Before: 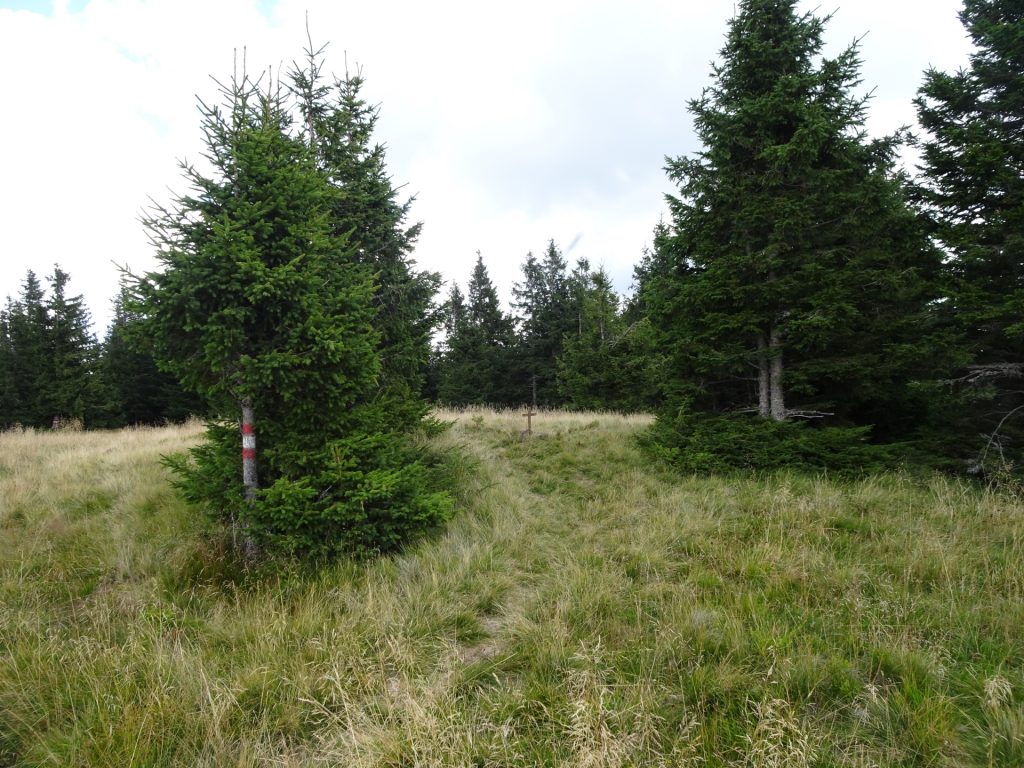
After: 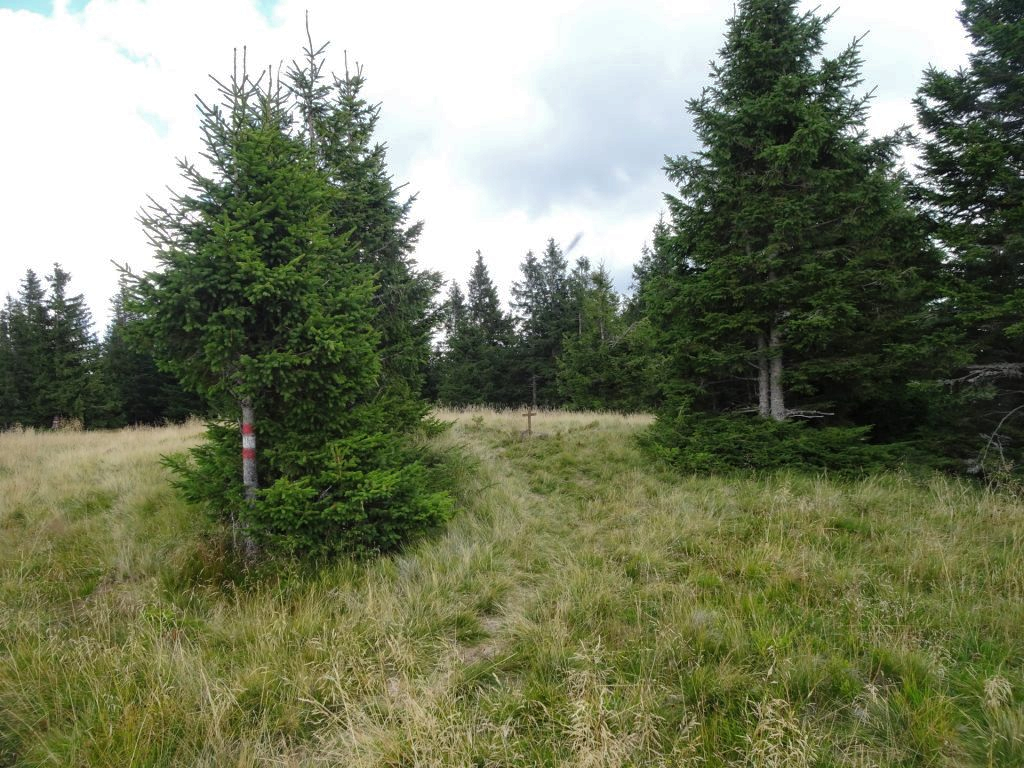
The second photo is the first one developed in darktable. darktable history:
shadows and highlights: shadows 39.29, highlights -59.77
